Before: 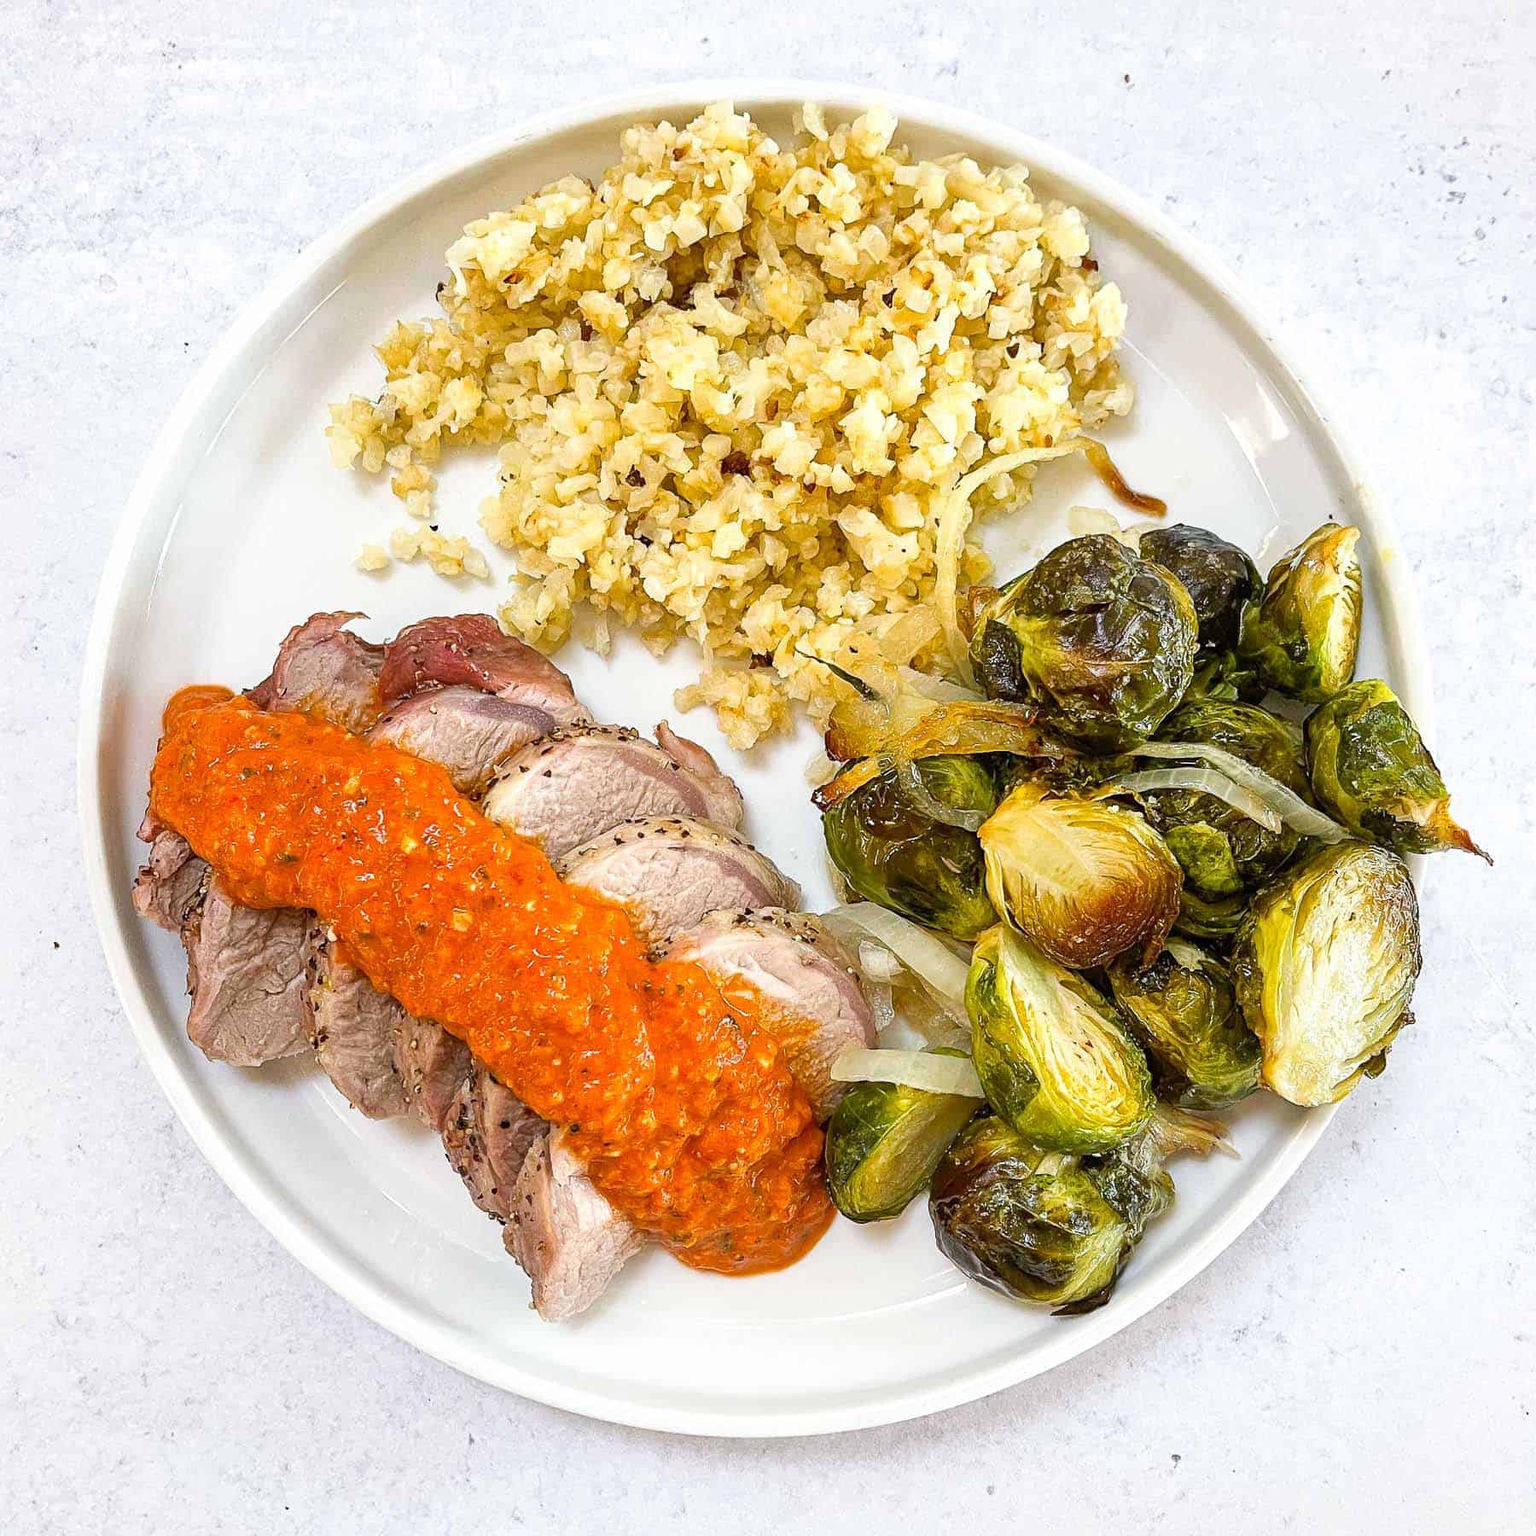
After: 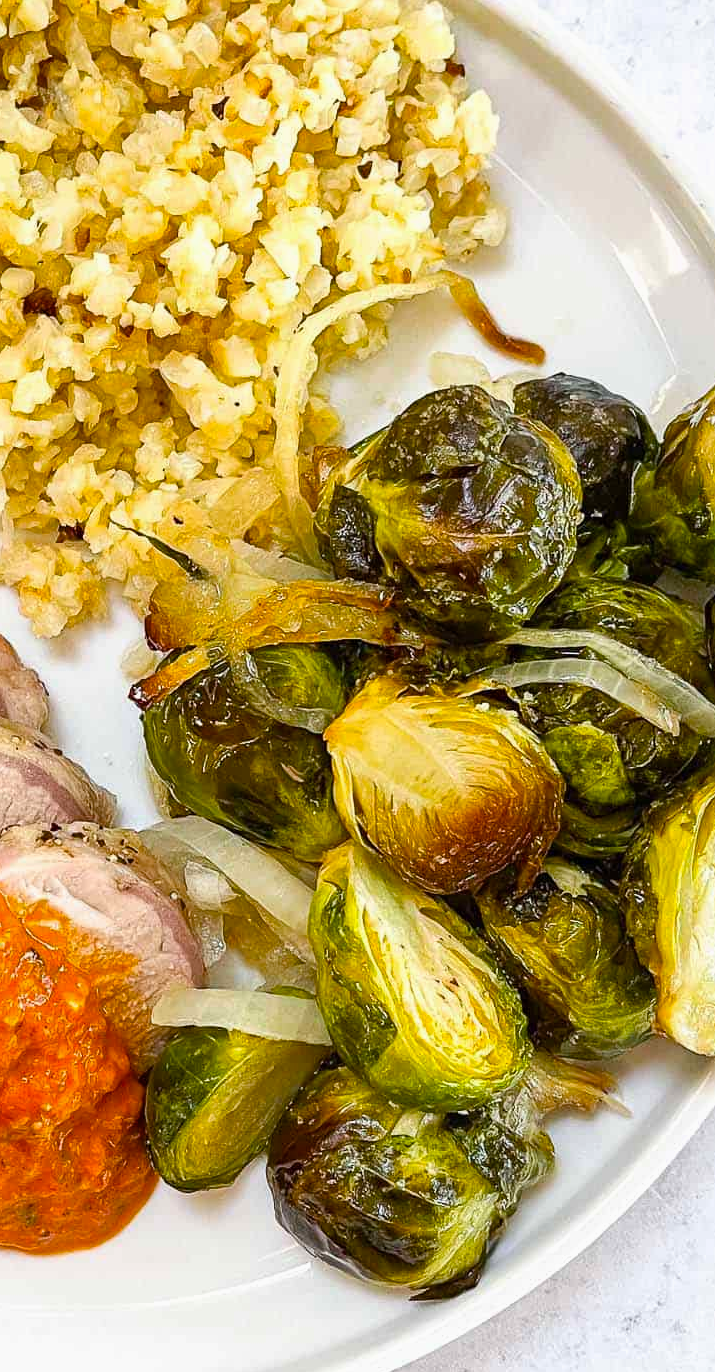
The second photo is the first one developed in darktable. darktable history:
crop: left 45.721%, top 13.393%, right 14.118%, bottom 10.01%
color balance rgb: linear chroma grading › shadows -8%, linear chroma grading › global chroma 10%, perceptual saturation grading › global saturation 2%, perceptual saturation grading › highlights -2%, perceptual saturation grading › mid-tones 4%, perceptual saturation grading › shadows 8%, perceptual brilliance grading › global brilliance 2%, perceptual brilliance grading › highlights -4%, global vibrance 16%, saturation formula JzAzBz (2021)
